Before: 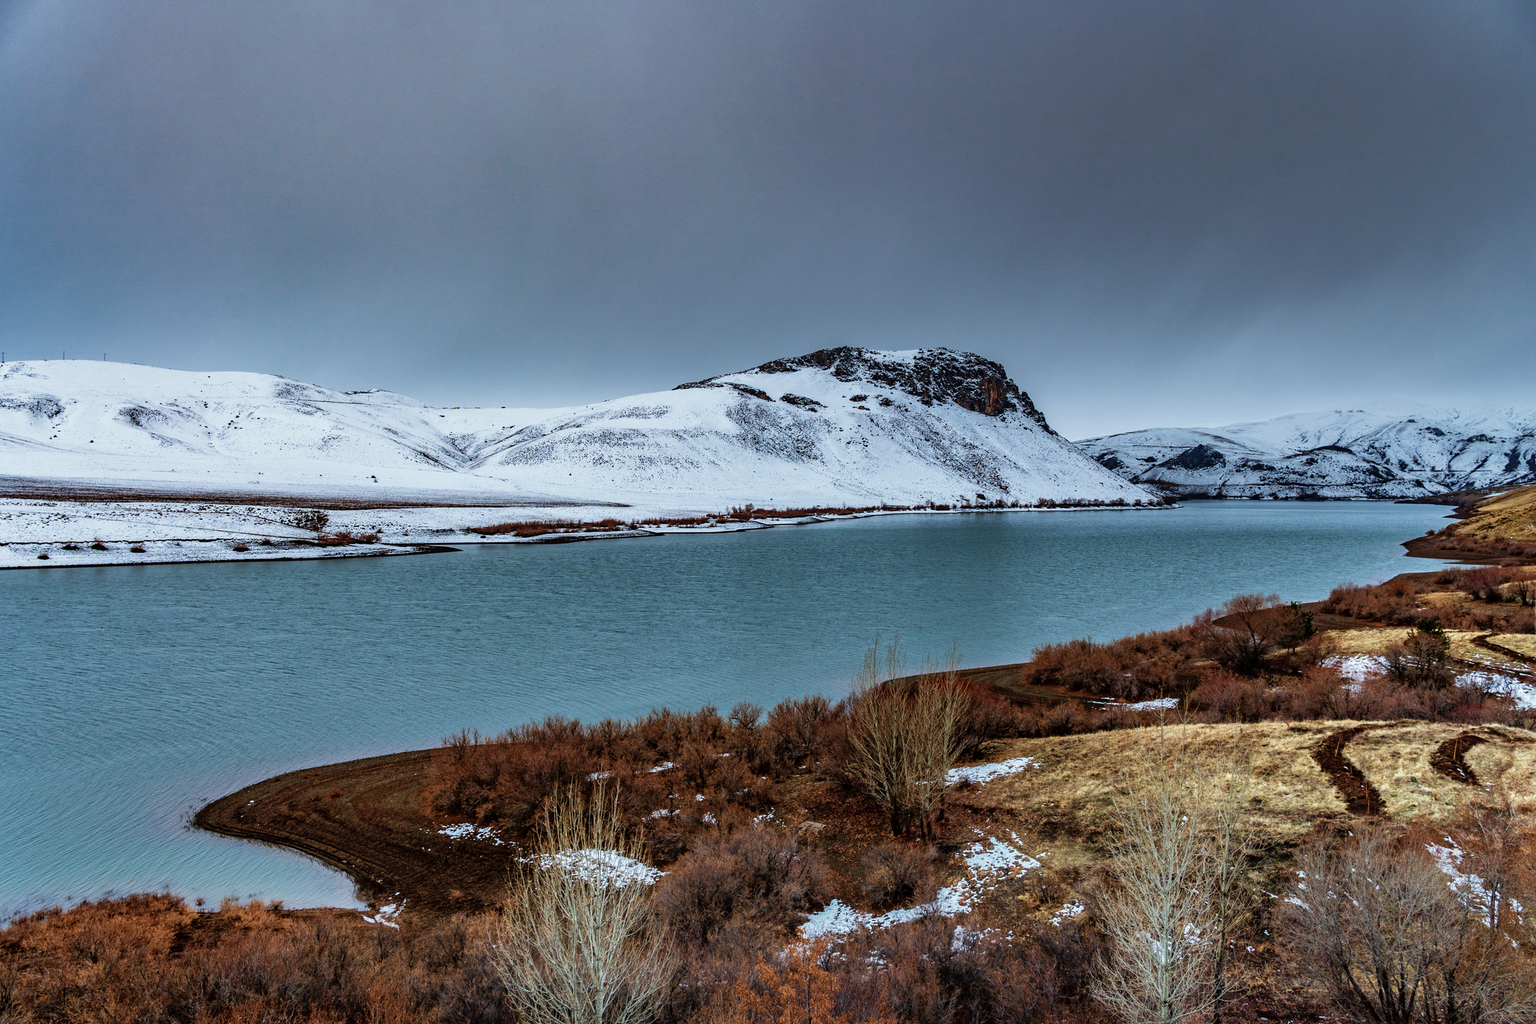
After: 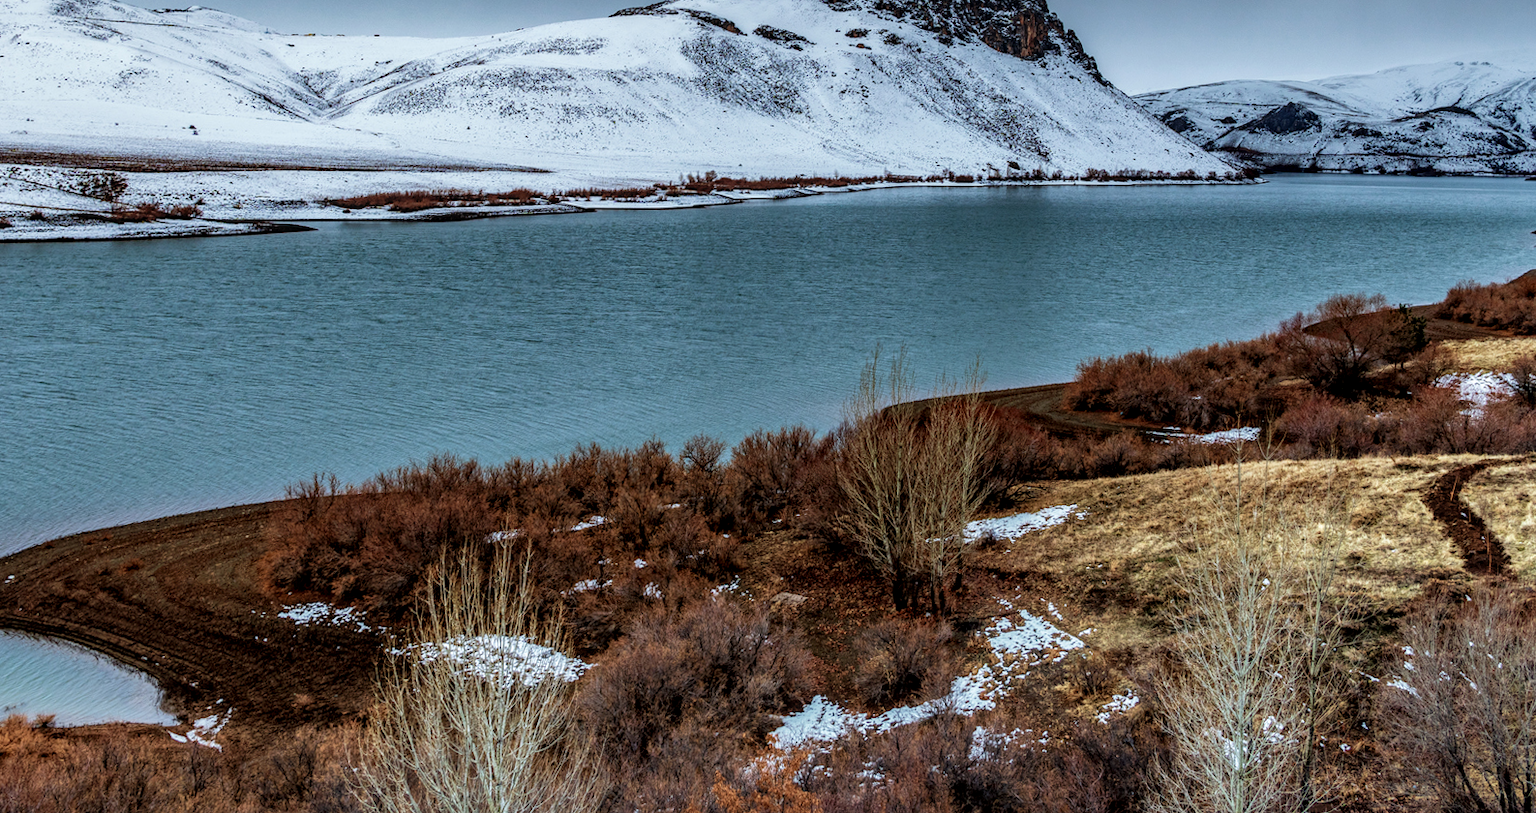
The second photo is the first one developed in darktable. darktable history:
rotate and perspective: rotation 0.679°, lens shift (horizontal) 0.136, crop left 0.009, crop right 0.991, crop top 0.078, crop bottom 0.95
crop and rotate: left 17.299%, top 35.115%, right 7.015%, bottom 1.024%
local contrast: on, module defaults
